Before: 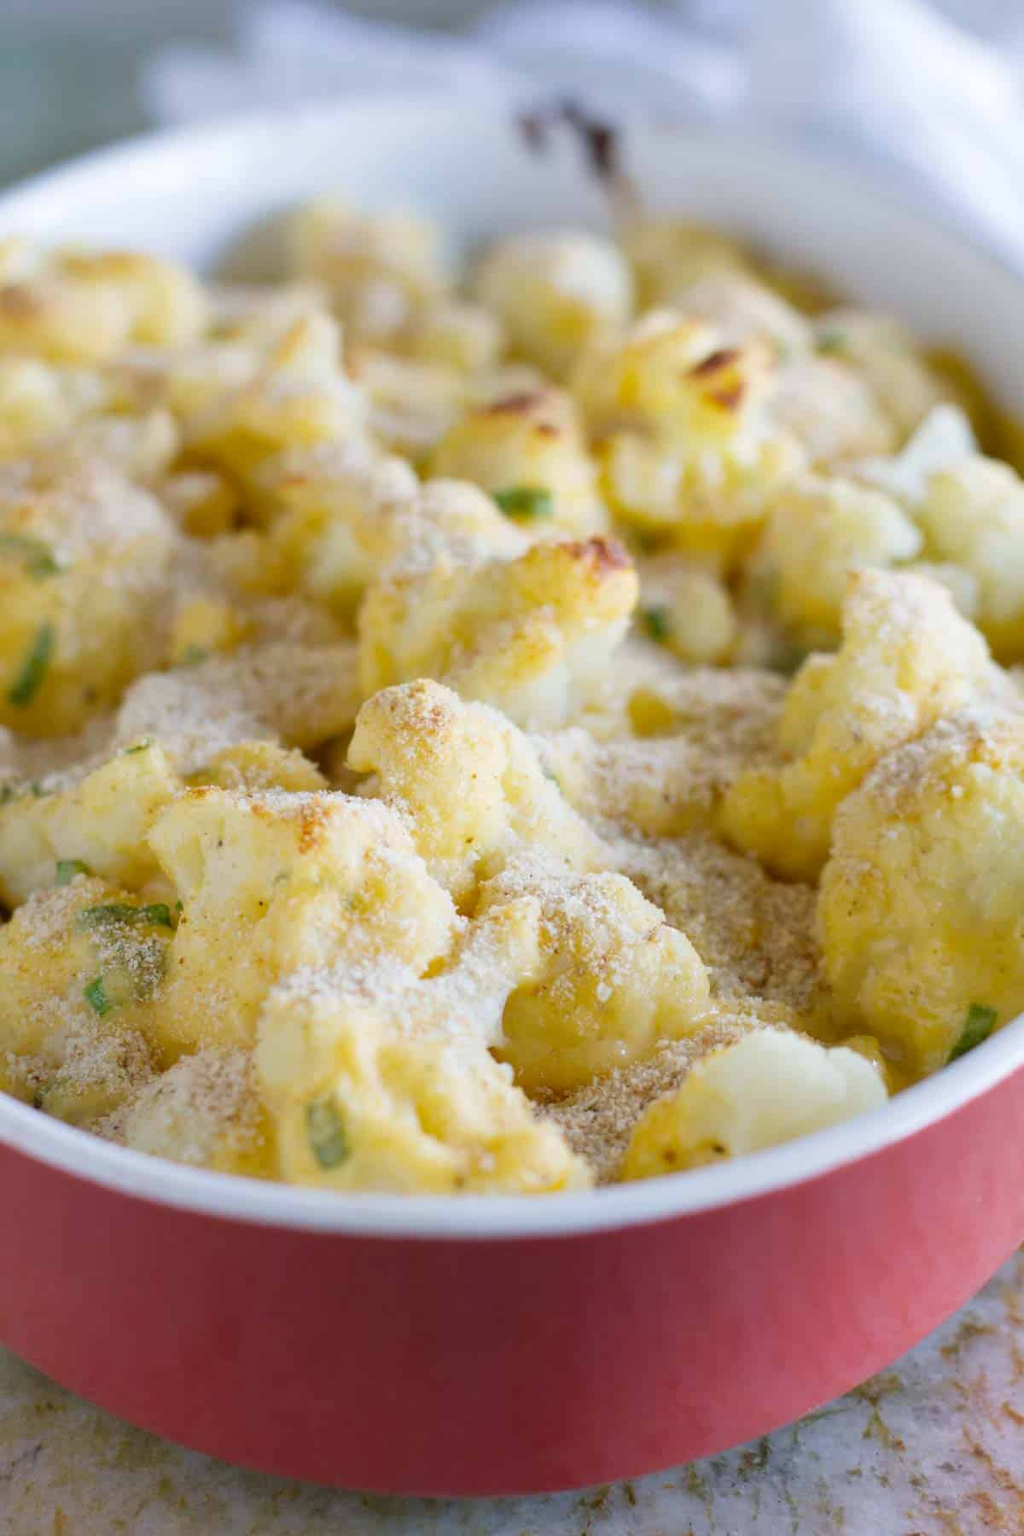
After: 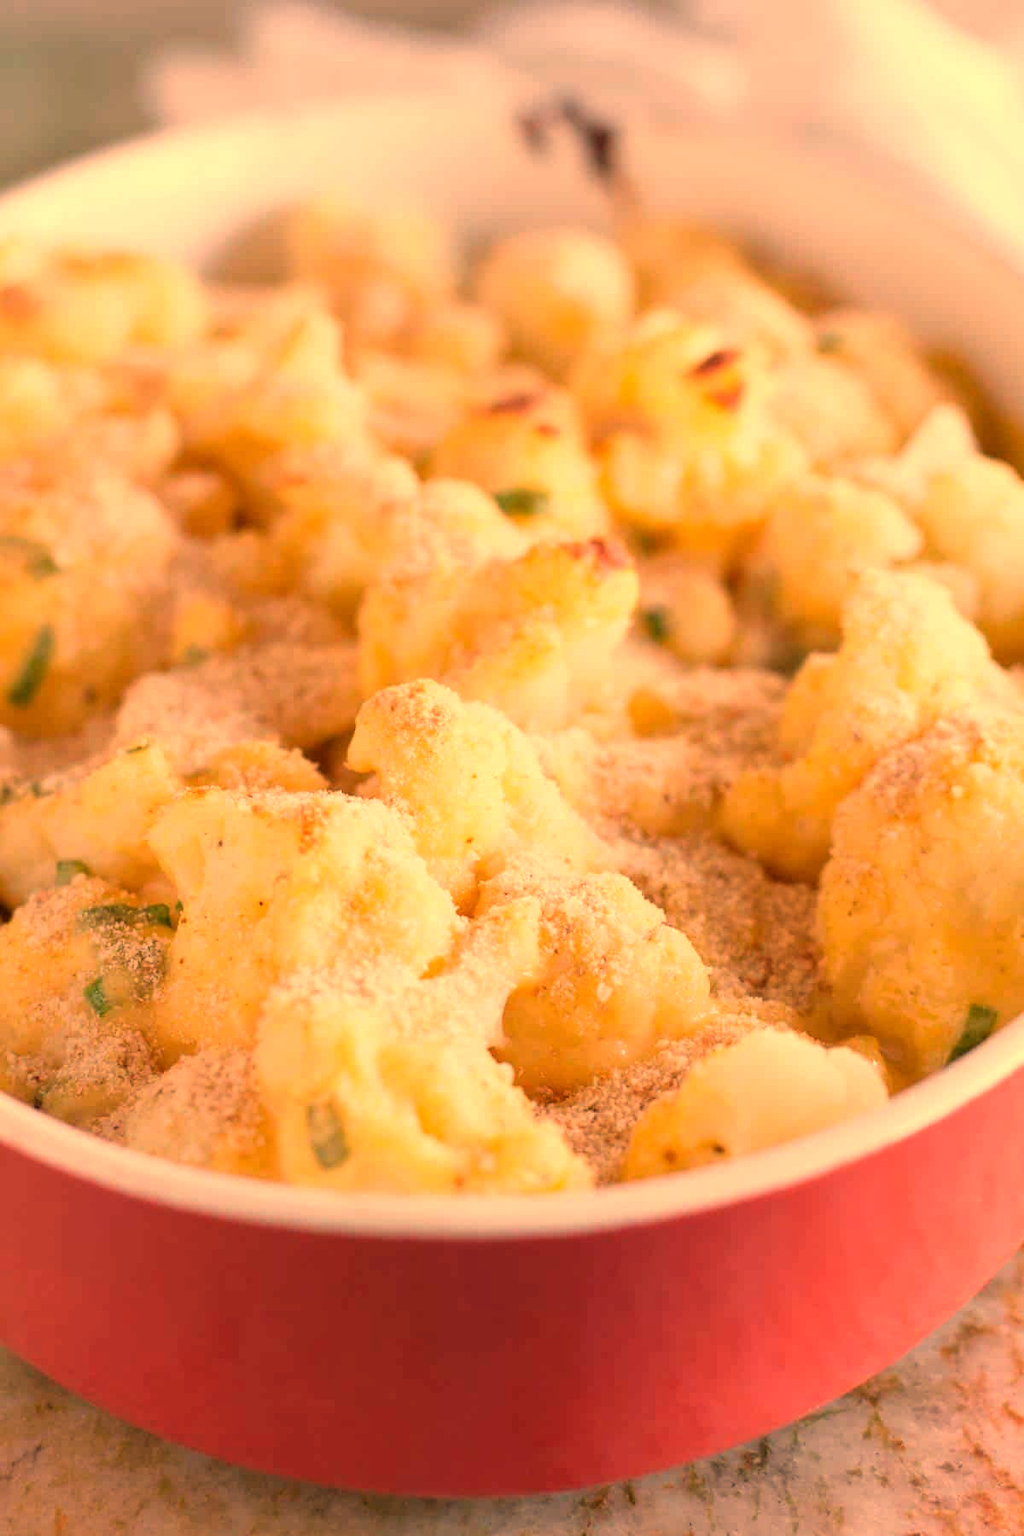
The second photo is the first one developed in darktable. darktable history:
base curve: exposure shift 0, preserve colors none
white balance: red 1.467, blue 0.684
